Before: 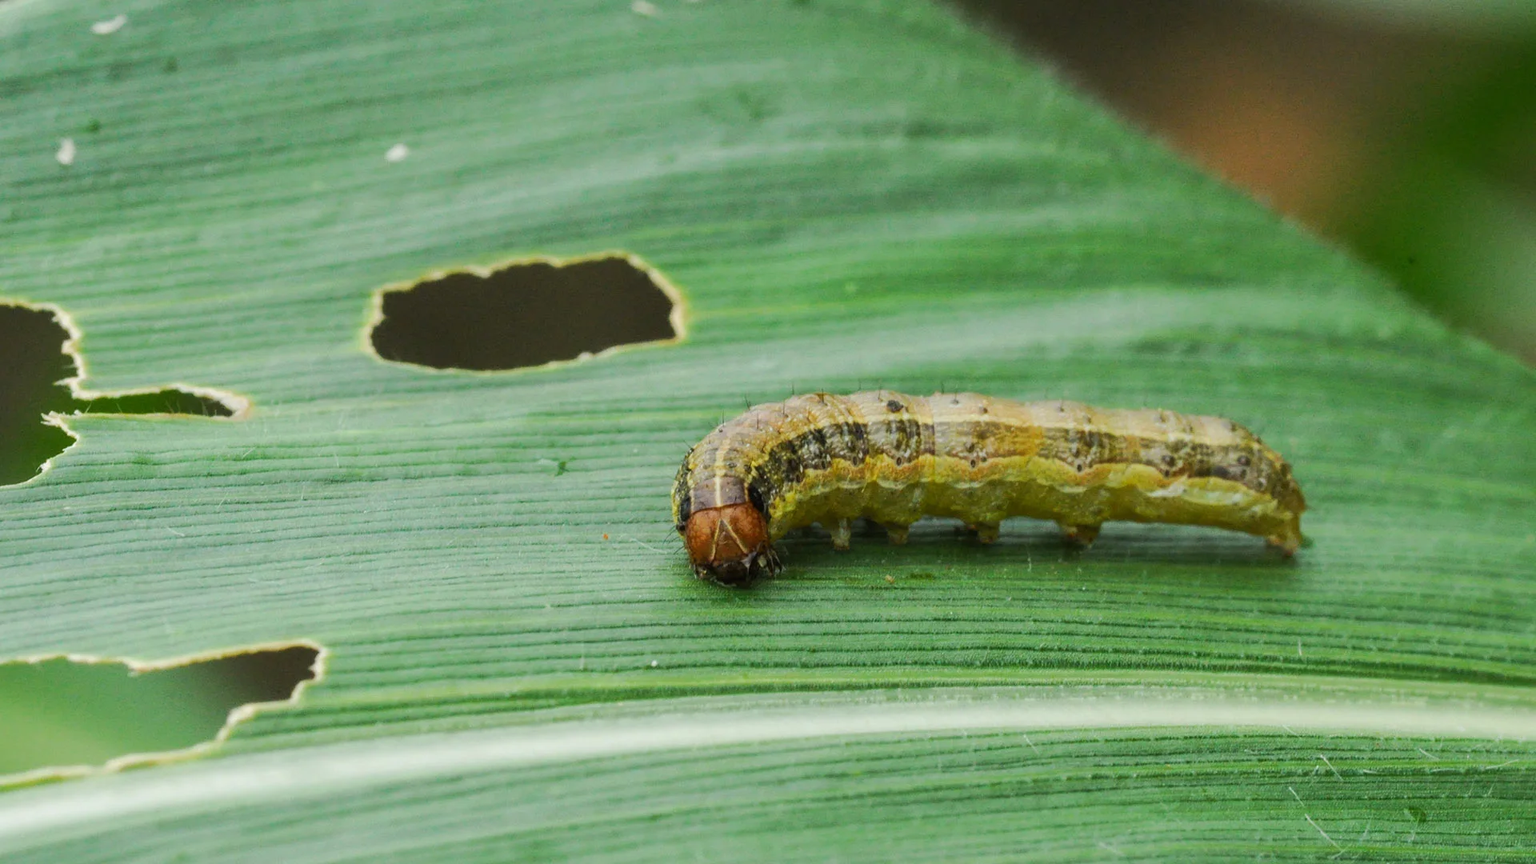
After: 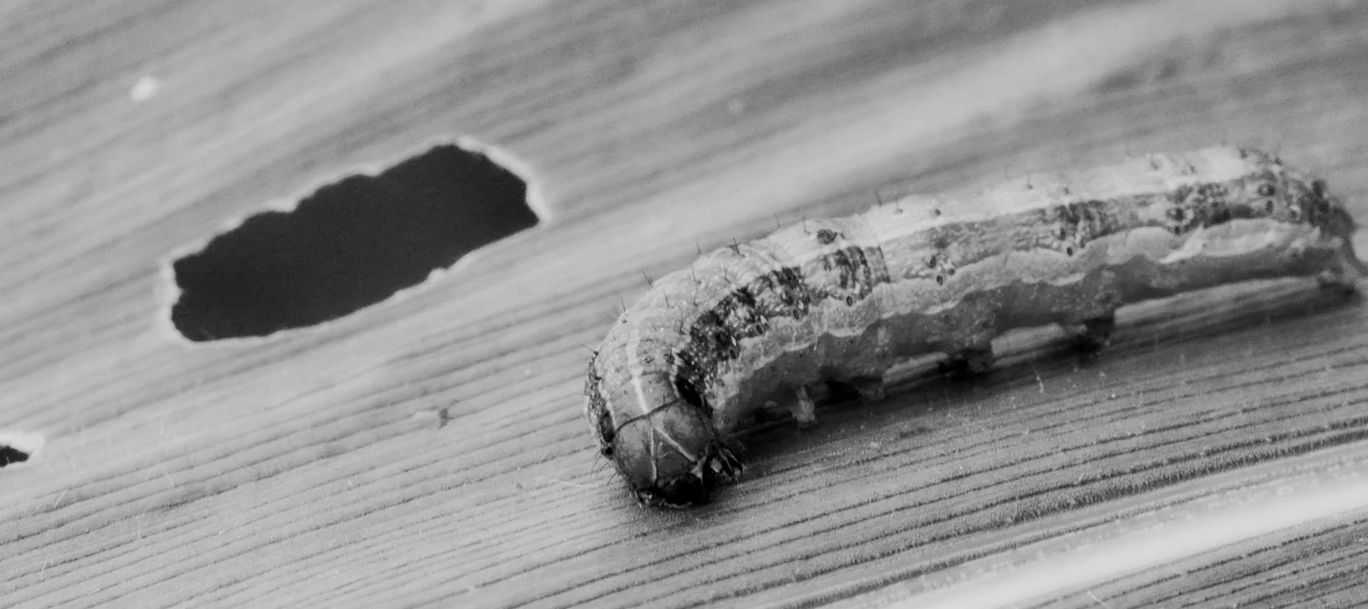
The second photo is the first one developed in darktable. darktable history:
exposure: black level correction 0, exposure 0.7 EV, compensate exposure bias true, compensate highlight preservation false
filmic rgb: black relative exposure -16 EV, white relative exposure 6.12 EV, hardness 5.22
crop and rotate: left 10.071%, top 10.071%, right 10.02%, bottom 10.02%
rotate and perspective: rotation -14.8°, crop left 0.1, crop right 0.903, crop top 0.25, crop bottom 0.748
color calibration: output gray [0.18, 0.41, 0.41, 0], gray › normalize channels true, illuminant same as pipeline (D50), adaptation XYZ, x 0.346, y 0.359, gamut compression 0
color contrast: green-magenta contrast 1.73, blue-yellow contrast 1.15
contrast equalizer: y [[0.579, 0.58, 0.505, 0.5, 0.5, 0.5], [0.5 ×6], [0.5 ×6], [0 ×6], [0 ×6]]
white balance: emerald 1
